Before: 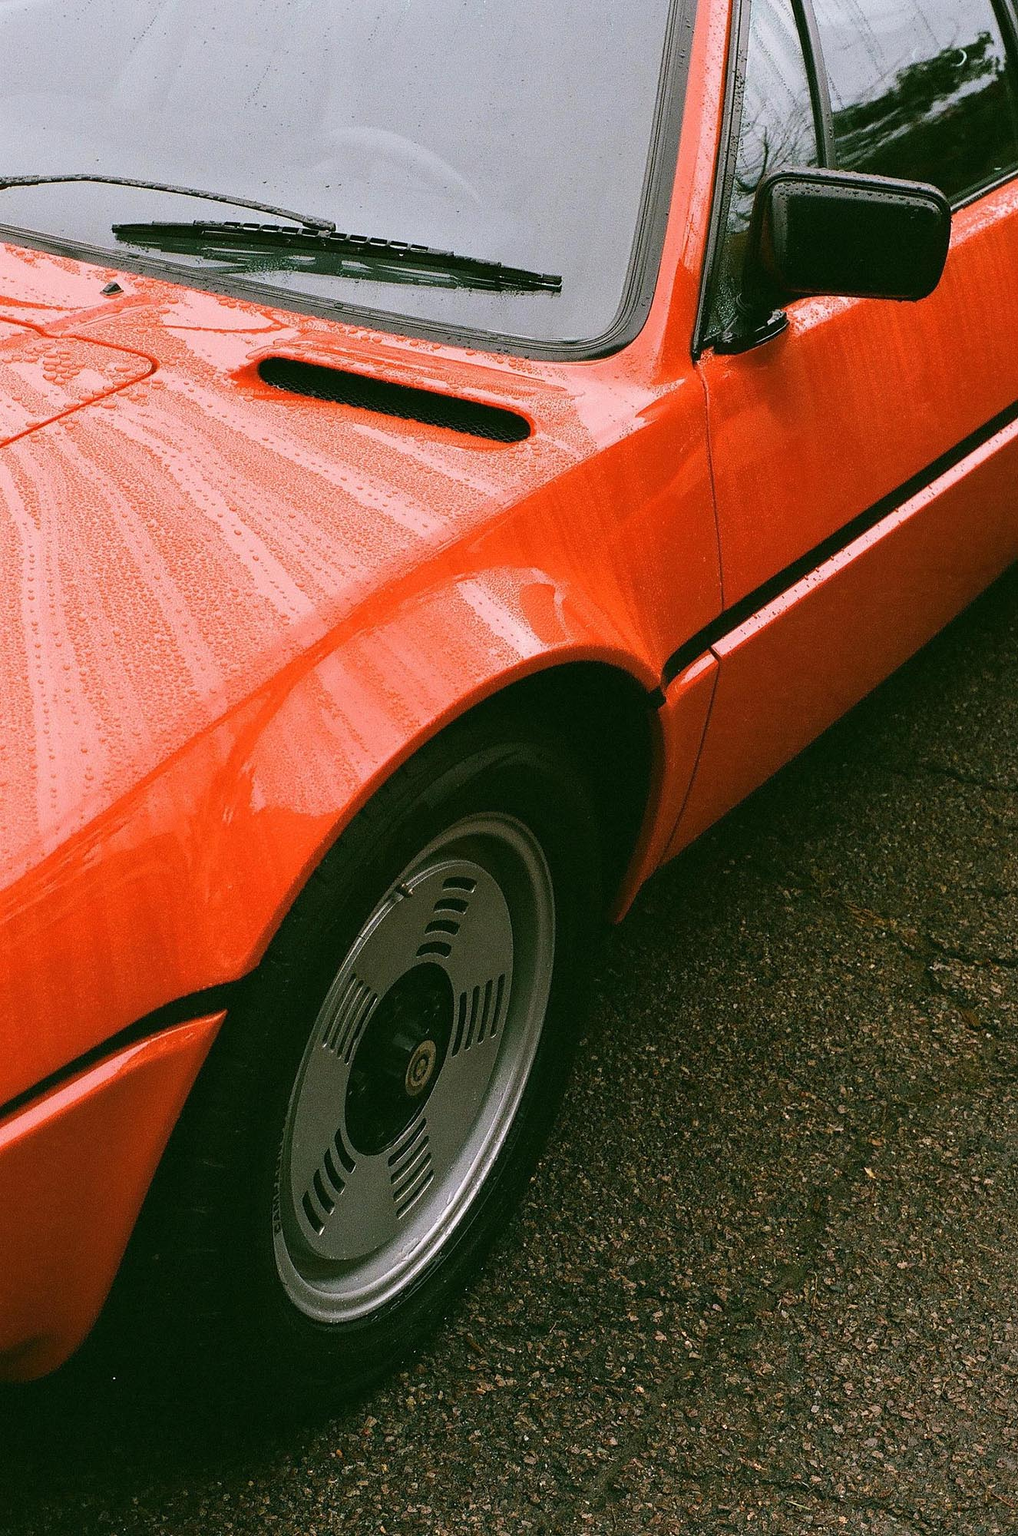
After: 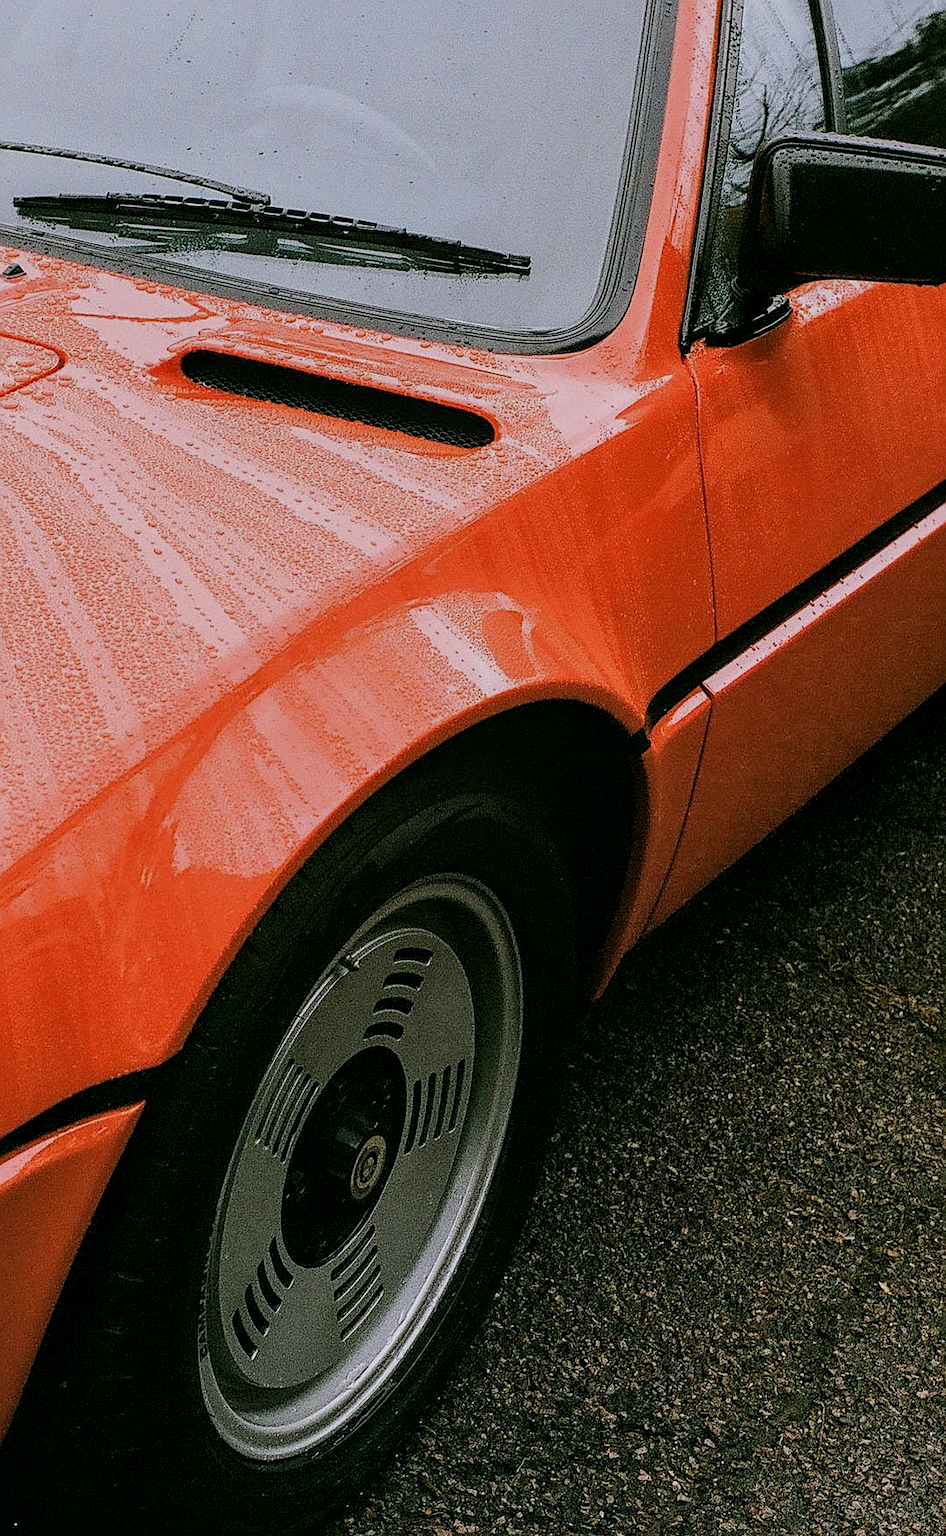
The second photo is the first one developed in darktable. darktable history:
crop: left 9.929%, top 3.475%, right 9.188%, bottom 9.529%
filmic rgb: black relative exposure -7.65 EV, white relative exposure 4.56 EV, hardness 3.61
local contrast: on, module defaults
color zones: curves: ch0 [(0.25, 0.5) (0.428, 0.473) (0.75, 0.5)]; ch1 [(0.243, 0.479) (0.398, 0.452) (0.75, 0.5)]
white balance: red 0.967, blue 1.049
sharpen: on, module defaults
